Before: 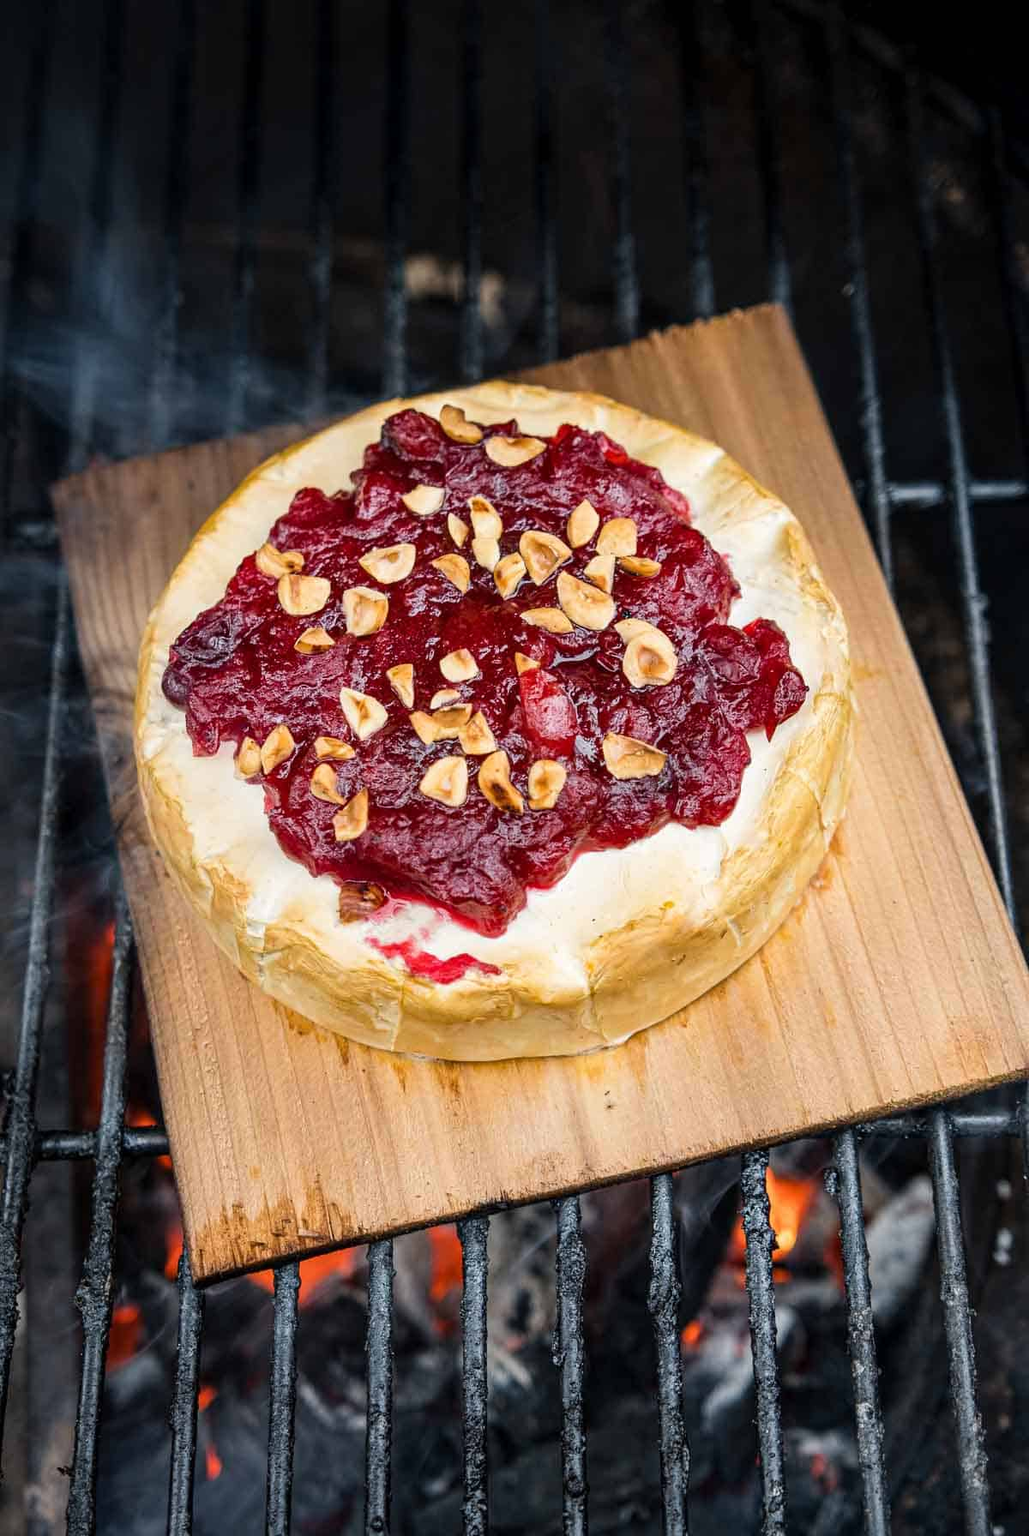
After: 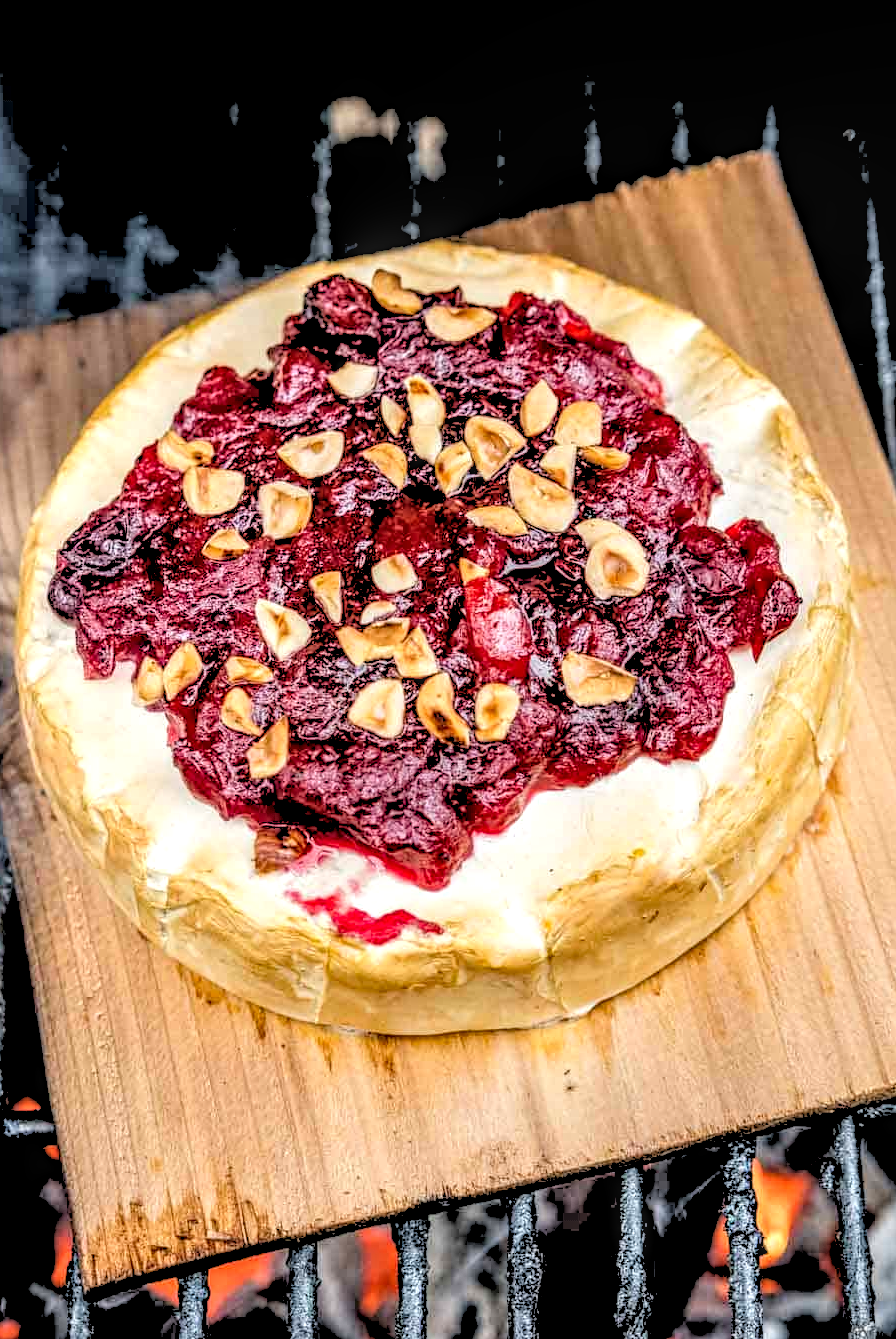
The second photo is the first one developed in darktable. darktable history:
rgb levels: levels [[0.027, 0.429, 0.996], [0, 0.5, 1], [0, 0.5, 1]]
local contrast: highlights 0%, shadows 0%, detail 182%
crop and rotate: left 11.831%, top 11.346%, right 13.429%, bottom 13.899%
